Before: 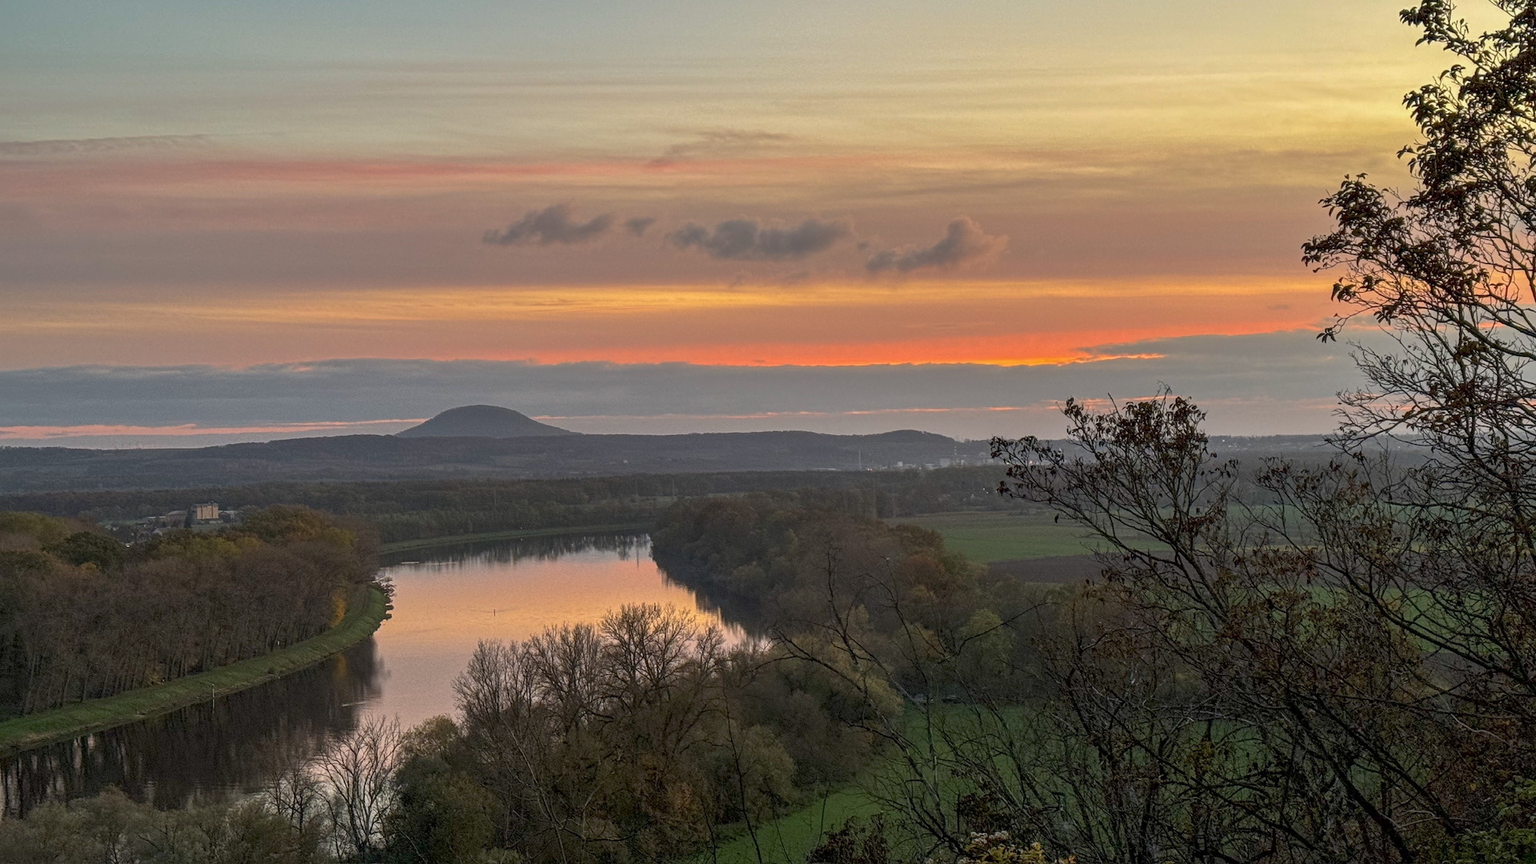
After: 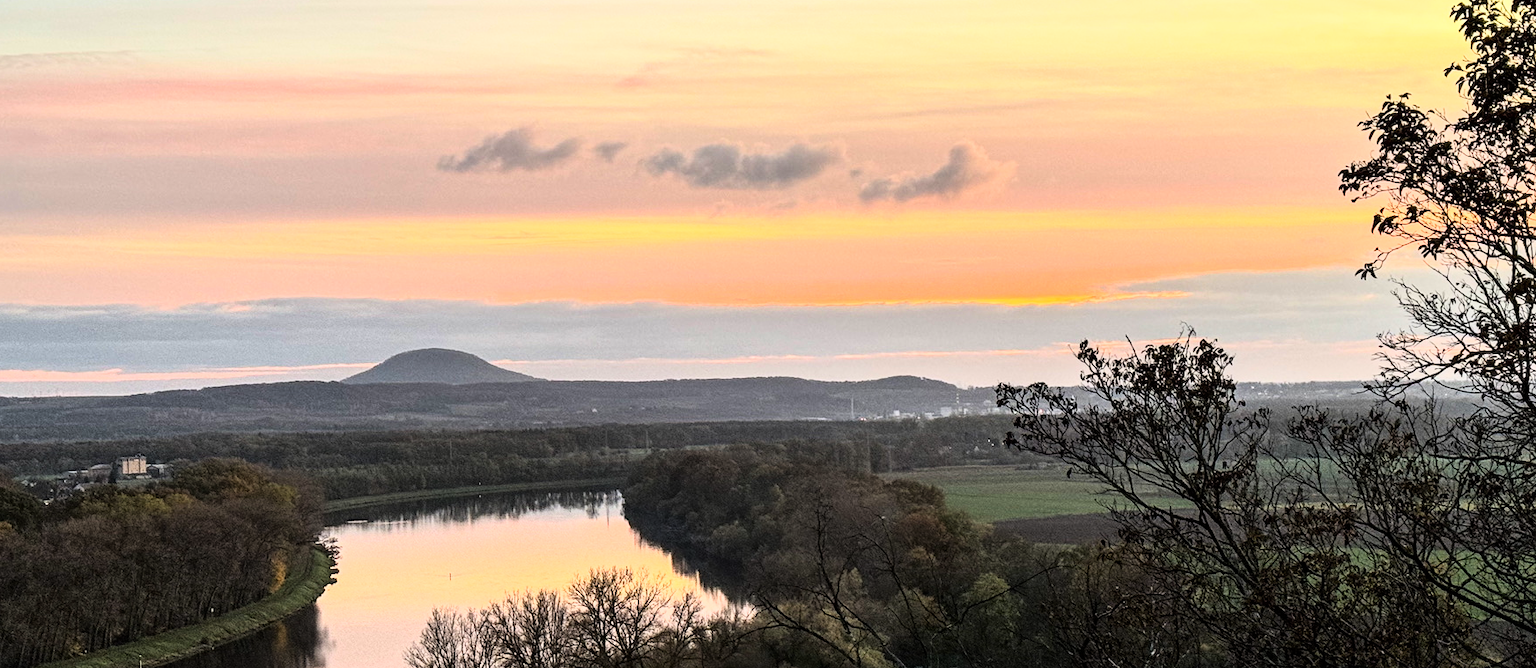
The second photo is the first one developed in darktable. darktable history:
rgb curve: curves: ch0 [(0, 0) (0.21, 0.15) (0.24, 0.21) (0.5, 0.75) (0.75, 0.96) (0.89, 0.99) (1, 1)]; ch1 [(0, 0.02) (0.21, 0.13) (0.25, 0.2) (0.5, 0.67) (0.75, 0.9) (0.89, 0.97) (1, 1)]; ch2 [(0, 0.02) (0.21, 0.13) (0.25, 0.2) (0.5, 0.67) (0.75, 0.9) (0.89, 0.97) (1, 1)], compensate middle gray true
crop: left 5.596%, top 10.314%, right 3.534%, bottom 19.395%
